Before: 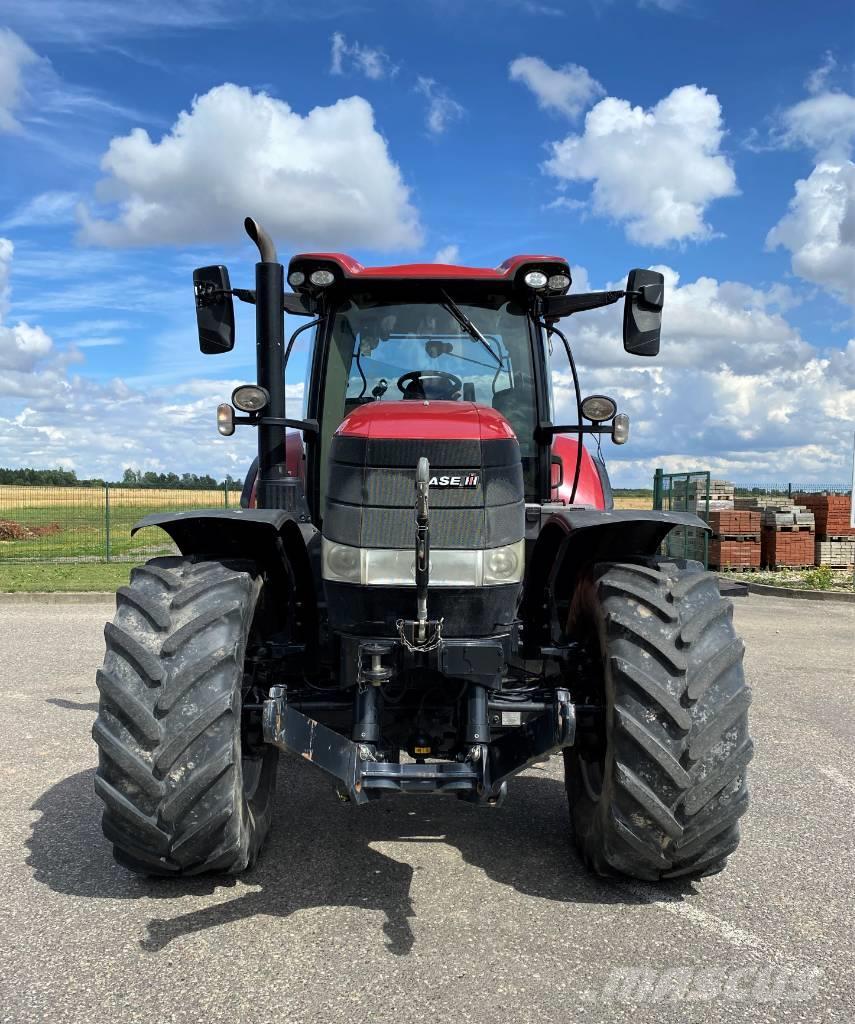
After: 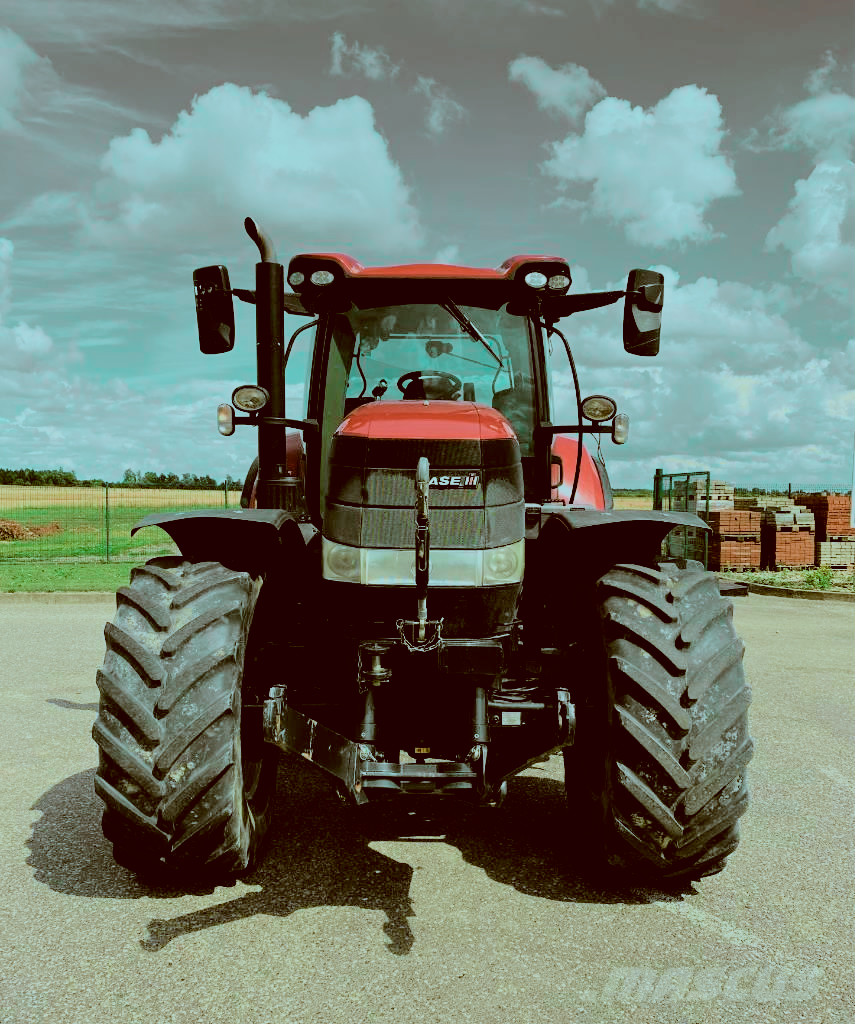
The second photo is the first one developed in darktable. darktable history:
color correction: highlights a* -14.62, highlights b* -16.22, shadows a* 10.12, shadows b* 29.4
filmic rgb: black relative exposure -5 EV, hardness 2.88, contrast 1.3
tone curve: curves: ch0 [(0, 0) (0.402, 0.473) (0.673, 0.68) (0.899, 0.832) (0.999, 0.903)]; ch1 [(0, 0) (0.379, 0.262) (0.464, 0.425) (0.498, 0.49) (0.507, 0.5) (0.53, 0.532) (0.582, 0.583) (0.68, 0.672) (0.791, 0.748) (1, 0.896)]; ch2 [(0, 0) (0.199, 0.414) (0.438, 0.49) (0.496, 0.501) (0.515, 0.546) (0.577, 0.605) (0.632, 0.649) (0.717, 0.727) (0.845, 0.855) (0.998, 0.977)], color space Lab, independent channels, preserve colors none
